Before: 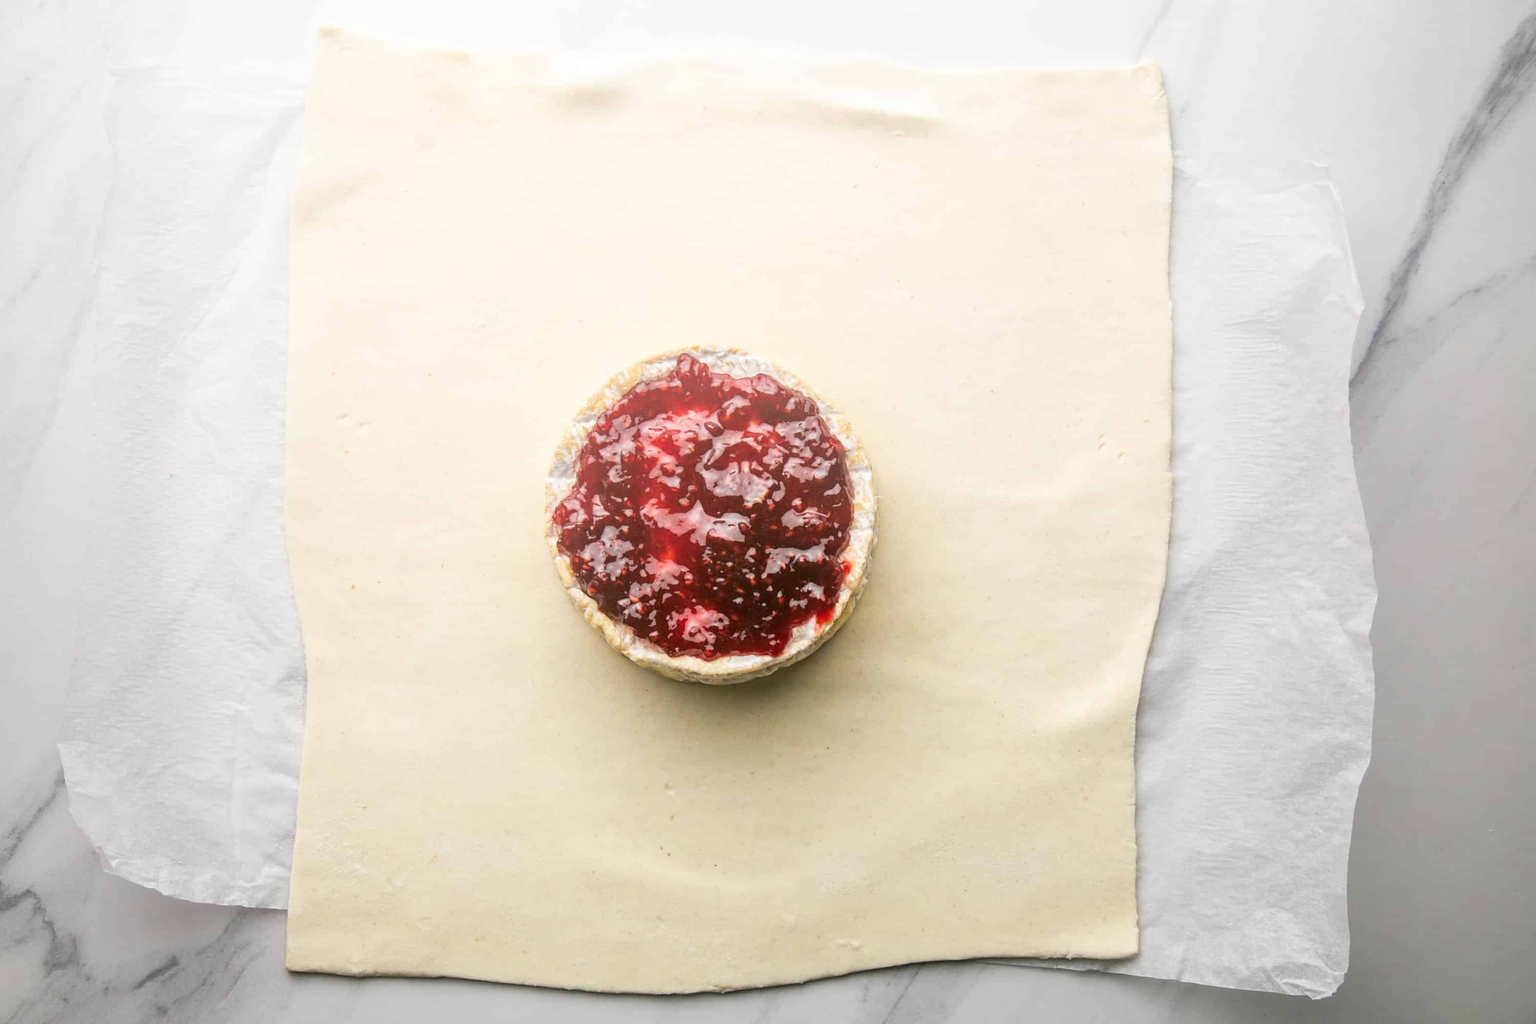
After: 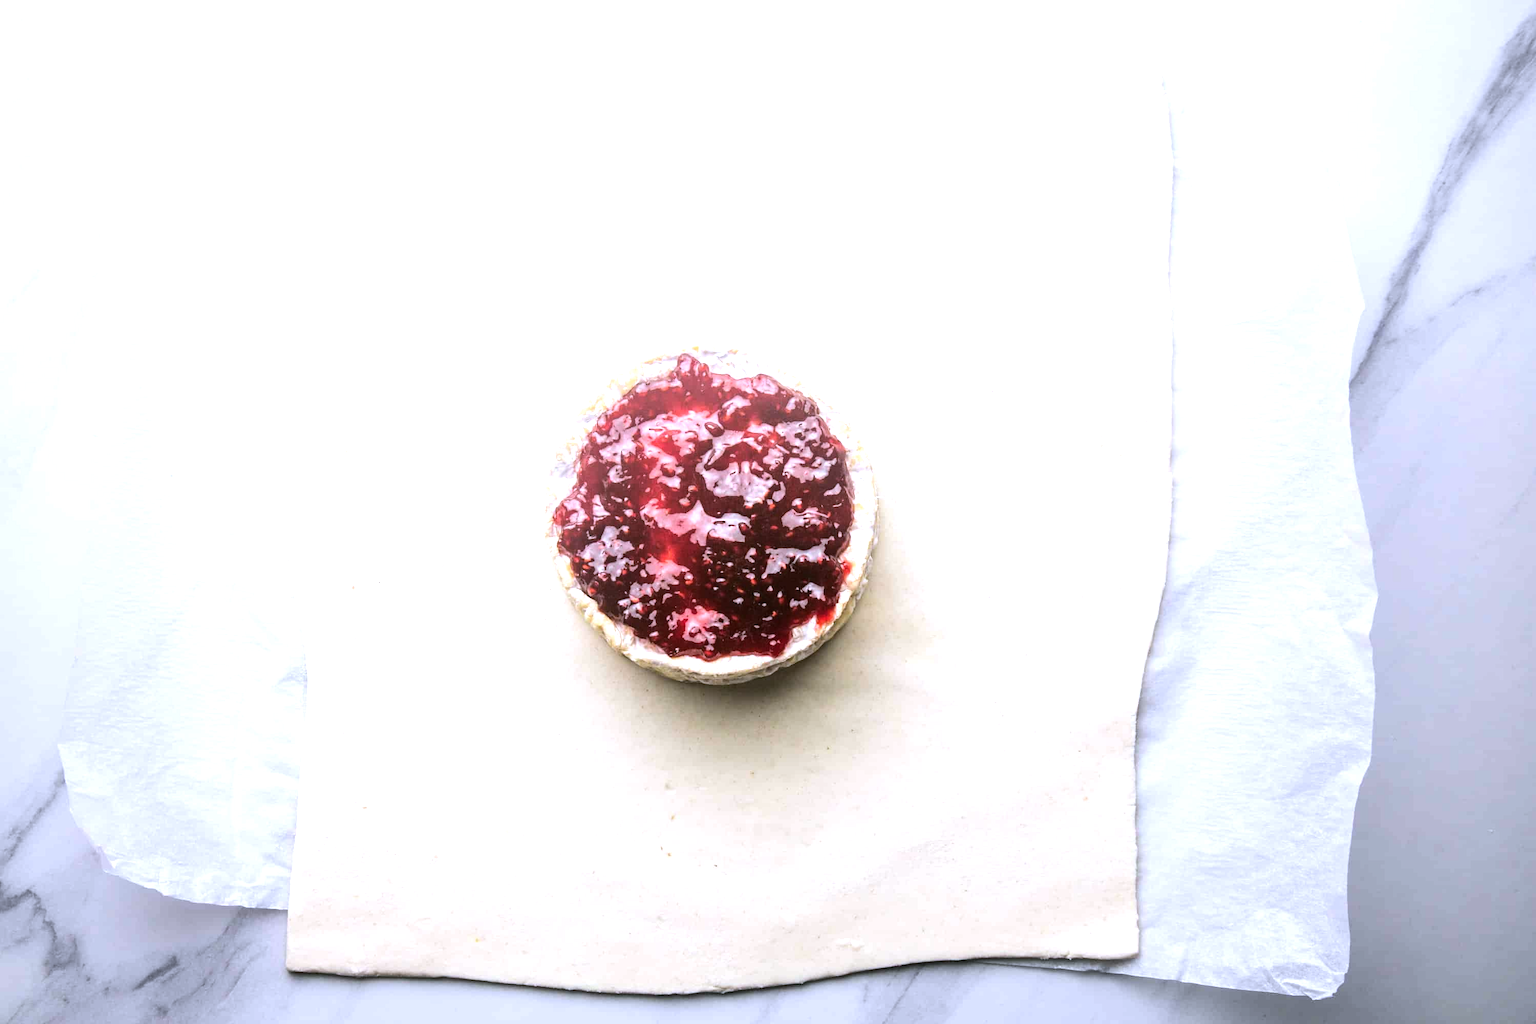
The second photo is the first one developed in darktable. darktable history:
exposure: exposure -0.055 EV, compensate exposure bias true, compensate highlight preservation false
color calibration: illuminant custom, x 0.373, y 0.389, temperature 4255.97 K
tone equalizer: -8 EV -0.769 EV, -7 EV -0.699 EV, -6 EV -0.601 EV, -5 EV -0.41 EV, -3 EV 0.399 EV, -2 EV 0.6 EV, -1 EV 0.687 EV, +0 EV 0.752 EV, edges refinement/feathering 500, mask exposure compensation -1.57 EV, preserve details no
